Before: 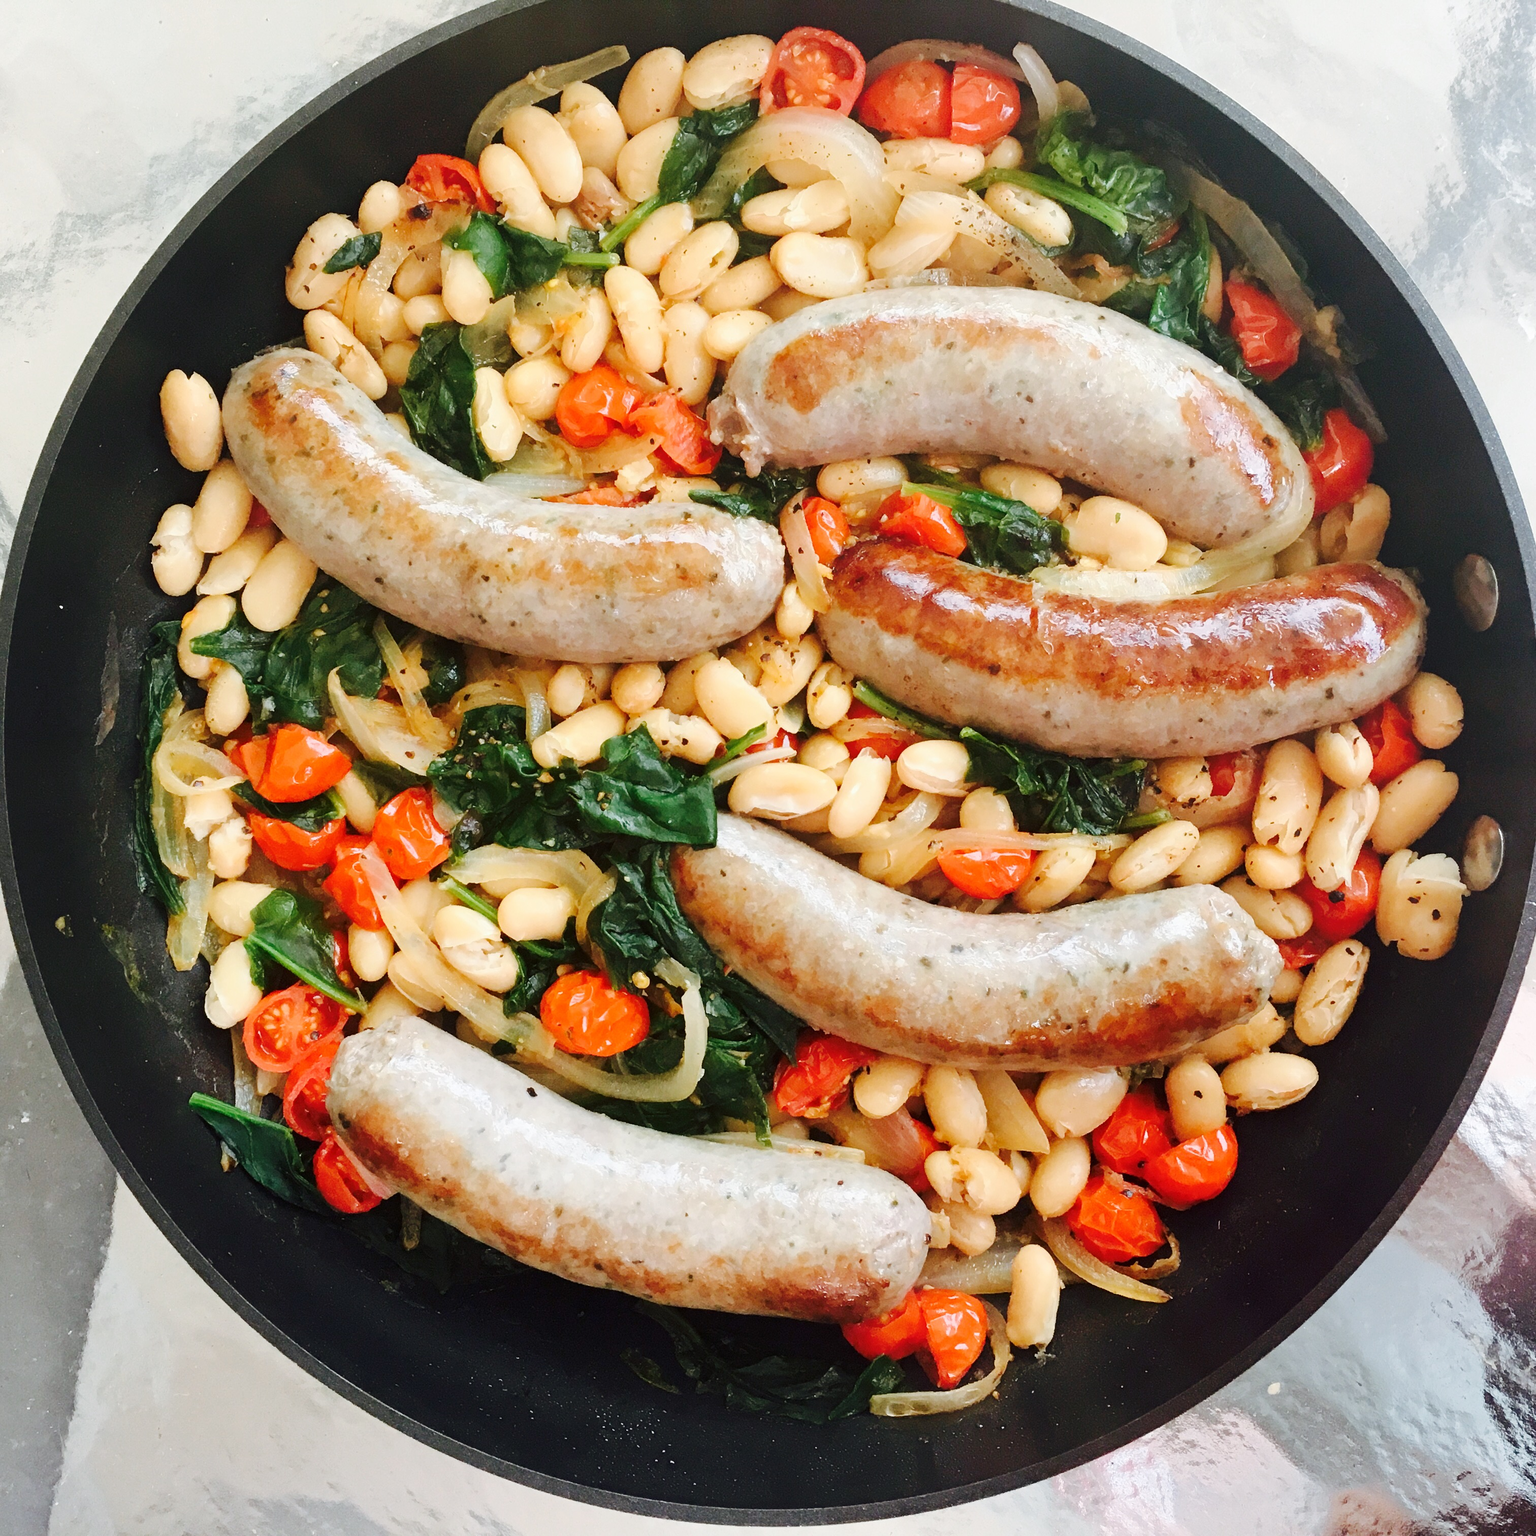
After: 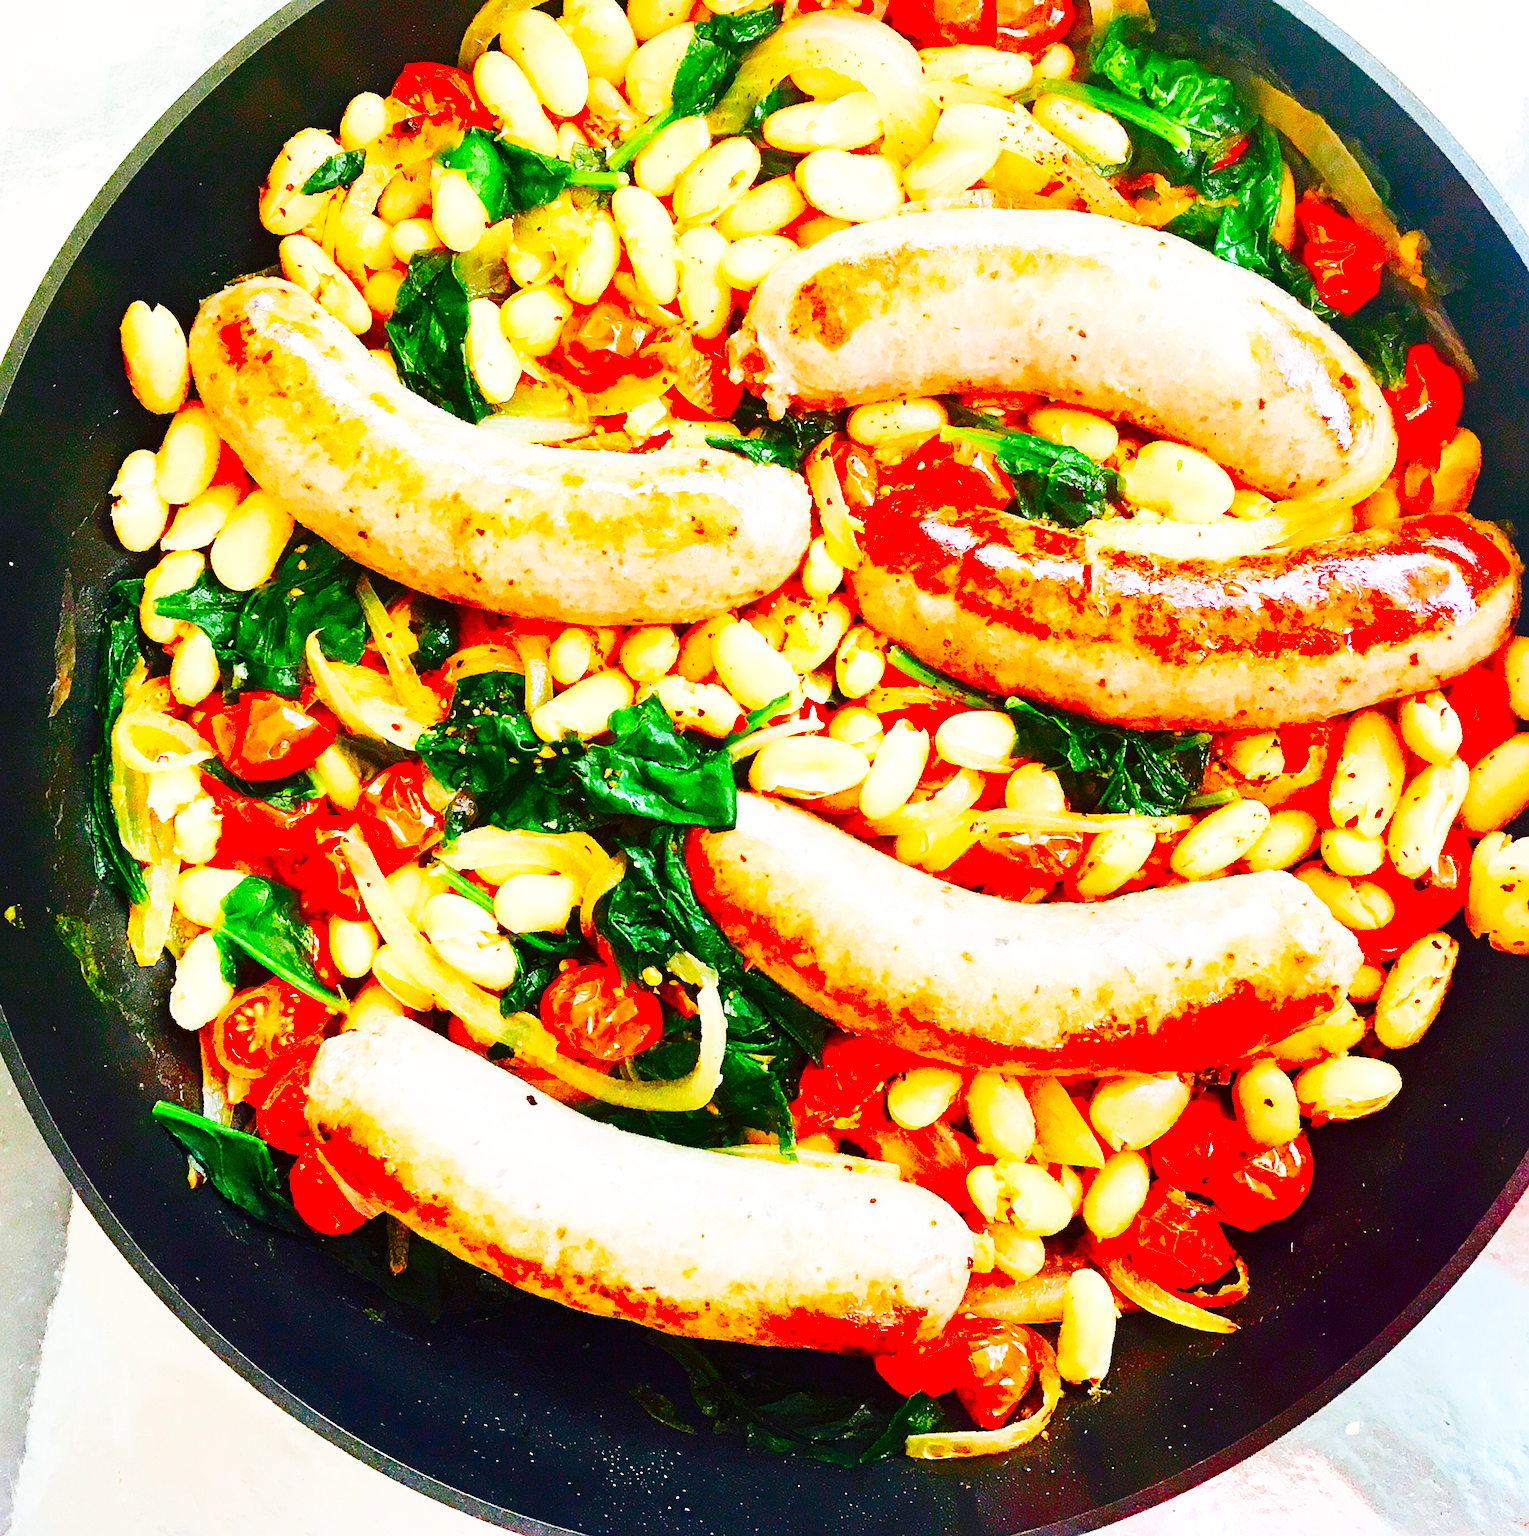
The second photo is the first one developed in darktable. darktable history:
base curve: curves: ch0 [(0, 0.003) (0.001, 0.002) (0.006, 0.004) (0.02, 0.022) (0.048, 0.086) (0.094, 0.234) (0.162, 0.431) (0.258, 0.629) (0.385, 0.8) (0.548, 0.918) (0.751, 0.988) (1, 1)], preserve colors none
sharpen: on, module defaults
levels: levels [0, 0.499, 1]
crop: left 3.363%, top 6.373%, right 6.615%, bottom 3.207%
color correction: highlights b* 0.065, saturation 2.95
